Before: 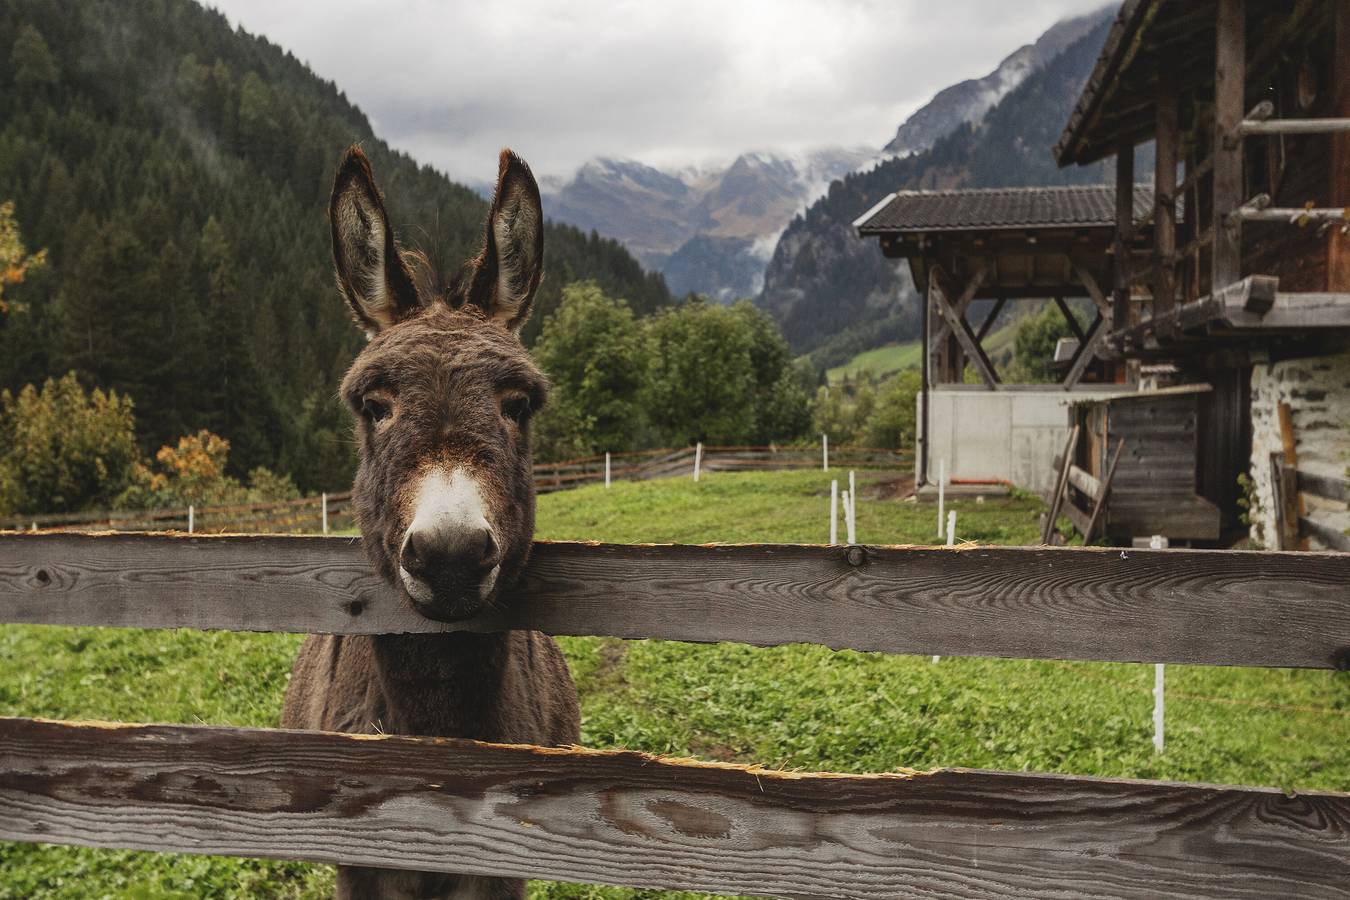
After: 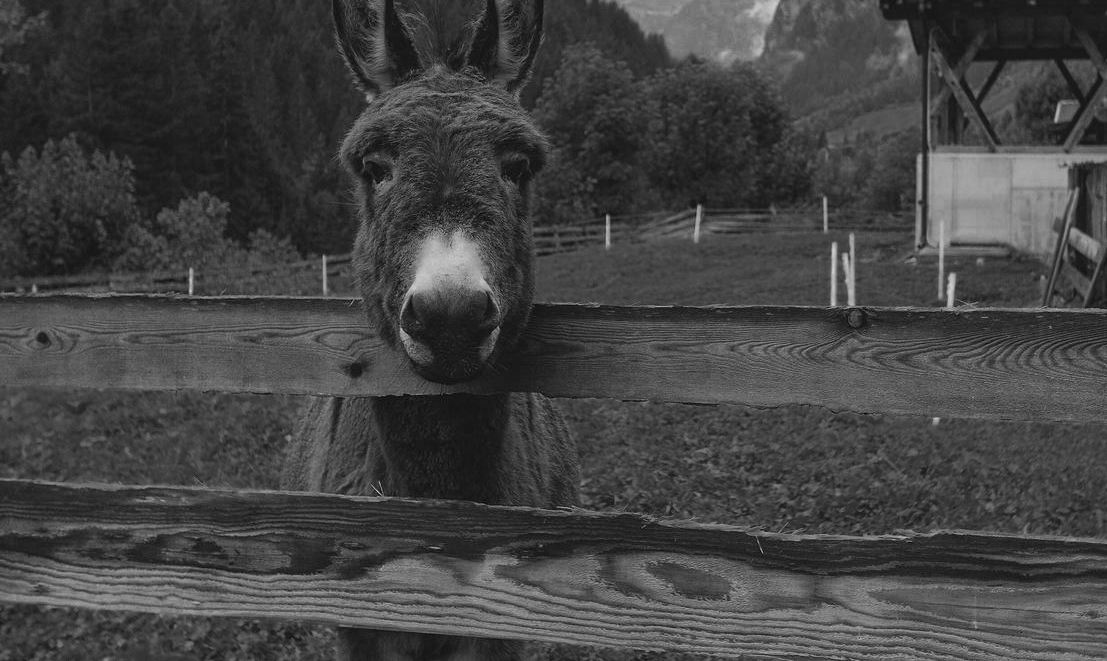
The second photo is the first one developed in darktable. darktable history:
crop: top 26.493%, right 17.963%
color zones: curves: ch0 [(0.287, 0.048) (0.493, 0.484) (0.737, 0.816)]; ch1 [(0, 0) (0.143, 0) (0.286, 0) (0.429, 0) (0.571, 0) (0.714, 0) (0.857, 0)]
